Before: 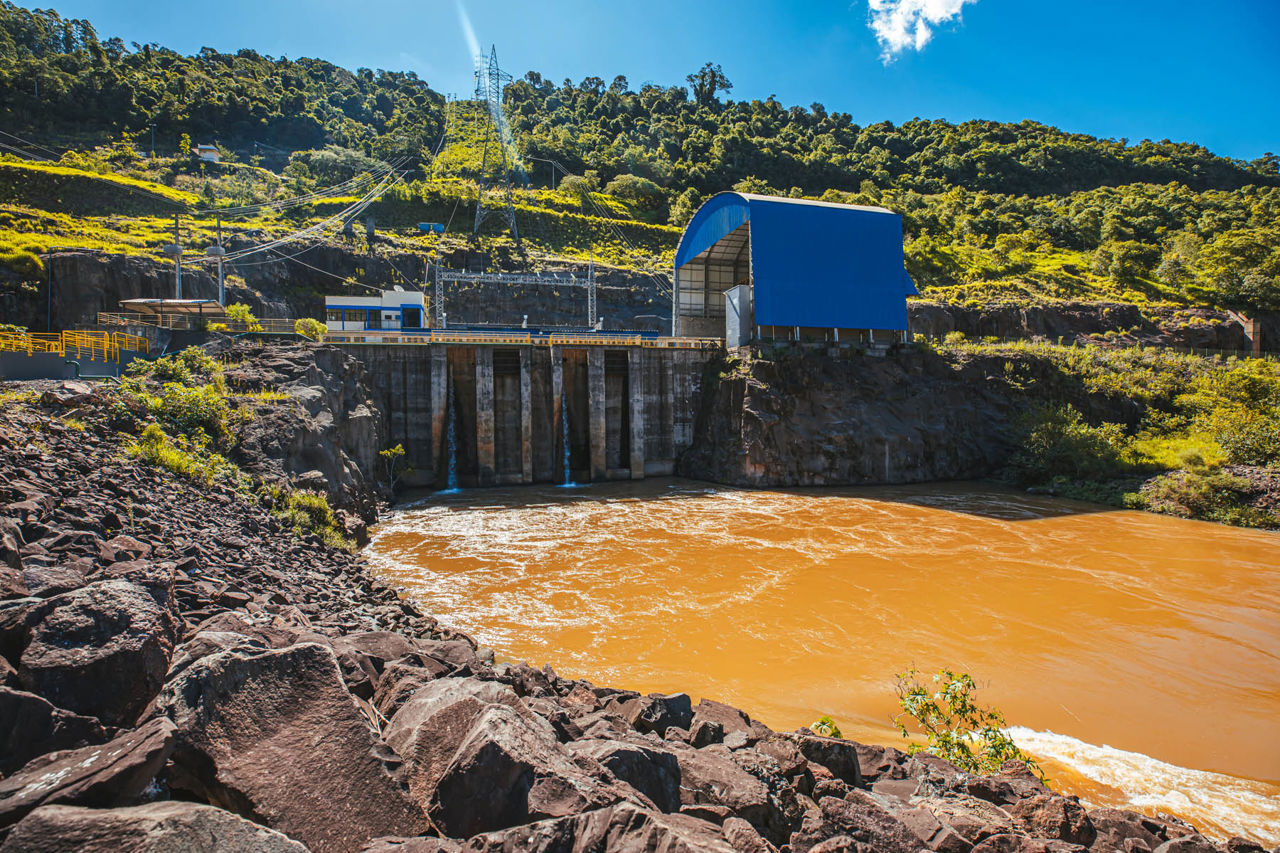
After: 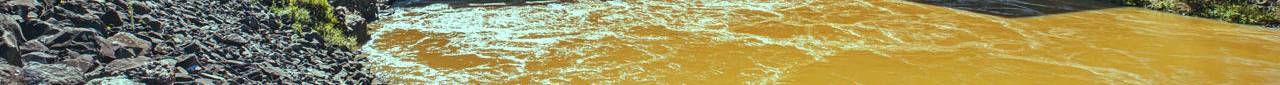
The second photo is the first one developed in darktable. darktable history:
color balance: mode lift, gamma, gain (sRGB), lift [0.997, 0.979, 1.021, 1.011], gamma [1, 1.084, 0.916, 0.998], gain [1, 0.87, 1.13, 1.101], contrast 4.55%, contrast fulcrum 38.24%, output saturation 104.09%
crop and rotate: top 59.084%, bottom 30.916%
